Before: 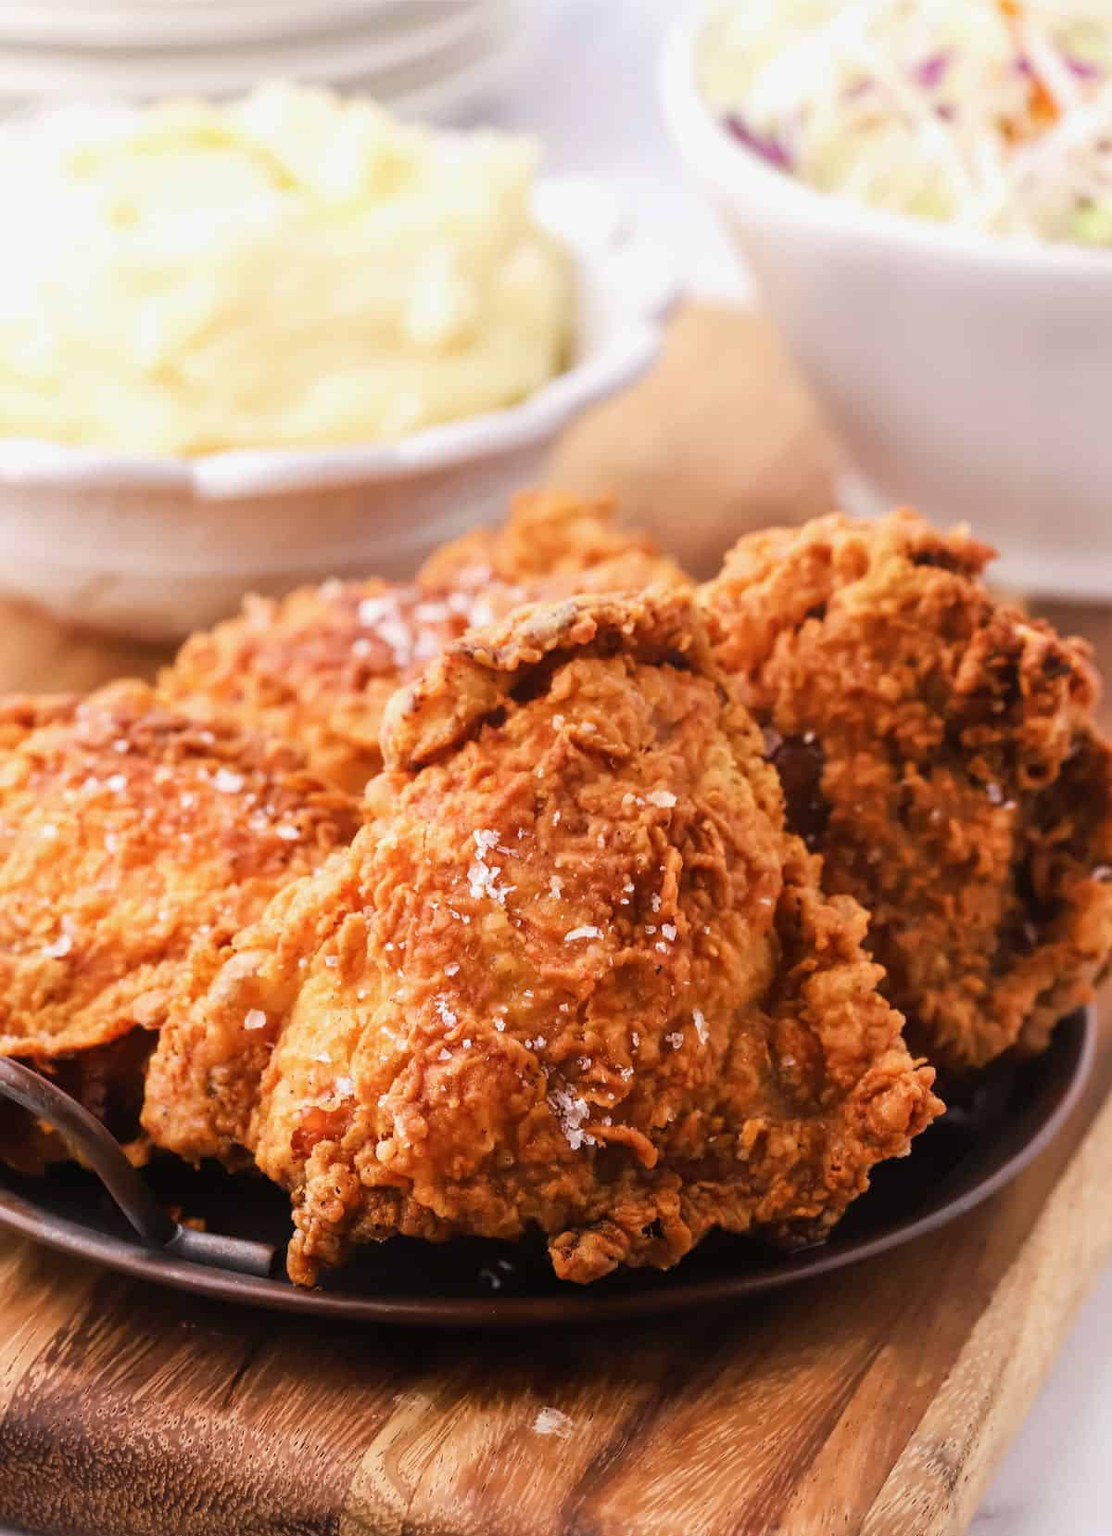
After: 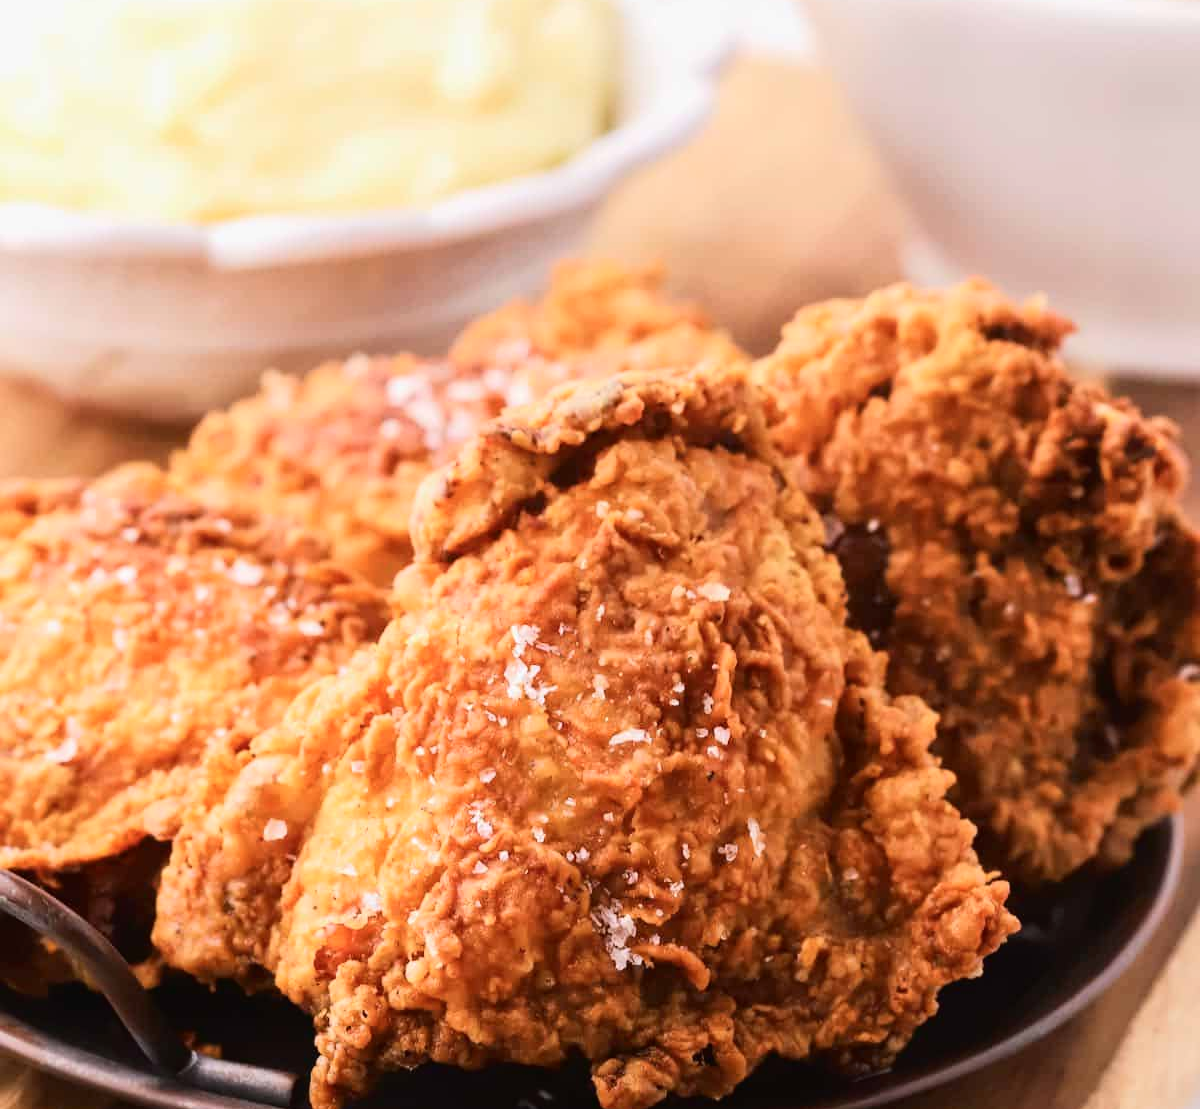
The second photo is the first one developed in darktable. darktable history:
crop: top 16.332%, bottom 16.696%
tone curve: curves: ch0 [(0, 0) (0.003, 0.014) (0.011, 0.019) (0.025, 0.026) (0.044, 0.037) (0.069, 0.053) (0.1, 0.083) (0.136, 0.121) (0.177, 0.163) (0.224, 0.22) (0.277, 0.281) (0.335, 0.354) (0.399, 0.436) (0.468, 0.526) (0.543, 0.612) (0.623, 0.706) (0.709, 0.79) (0.801, 0.858) (0.898, 0.925) (1, 1)], color space Lab, independent channels, preserve colors none
